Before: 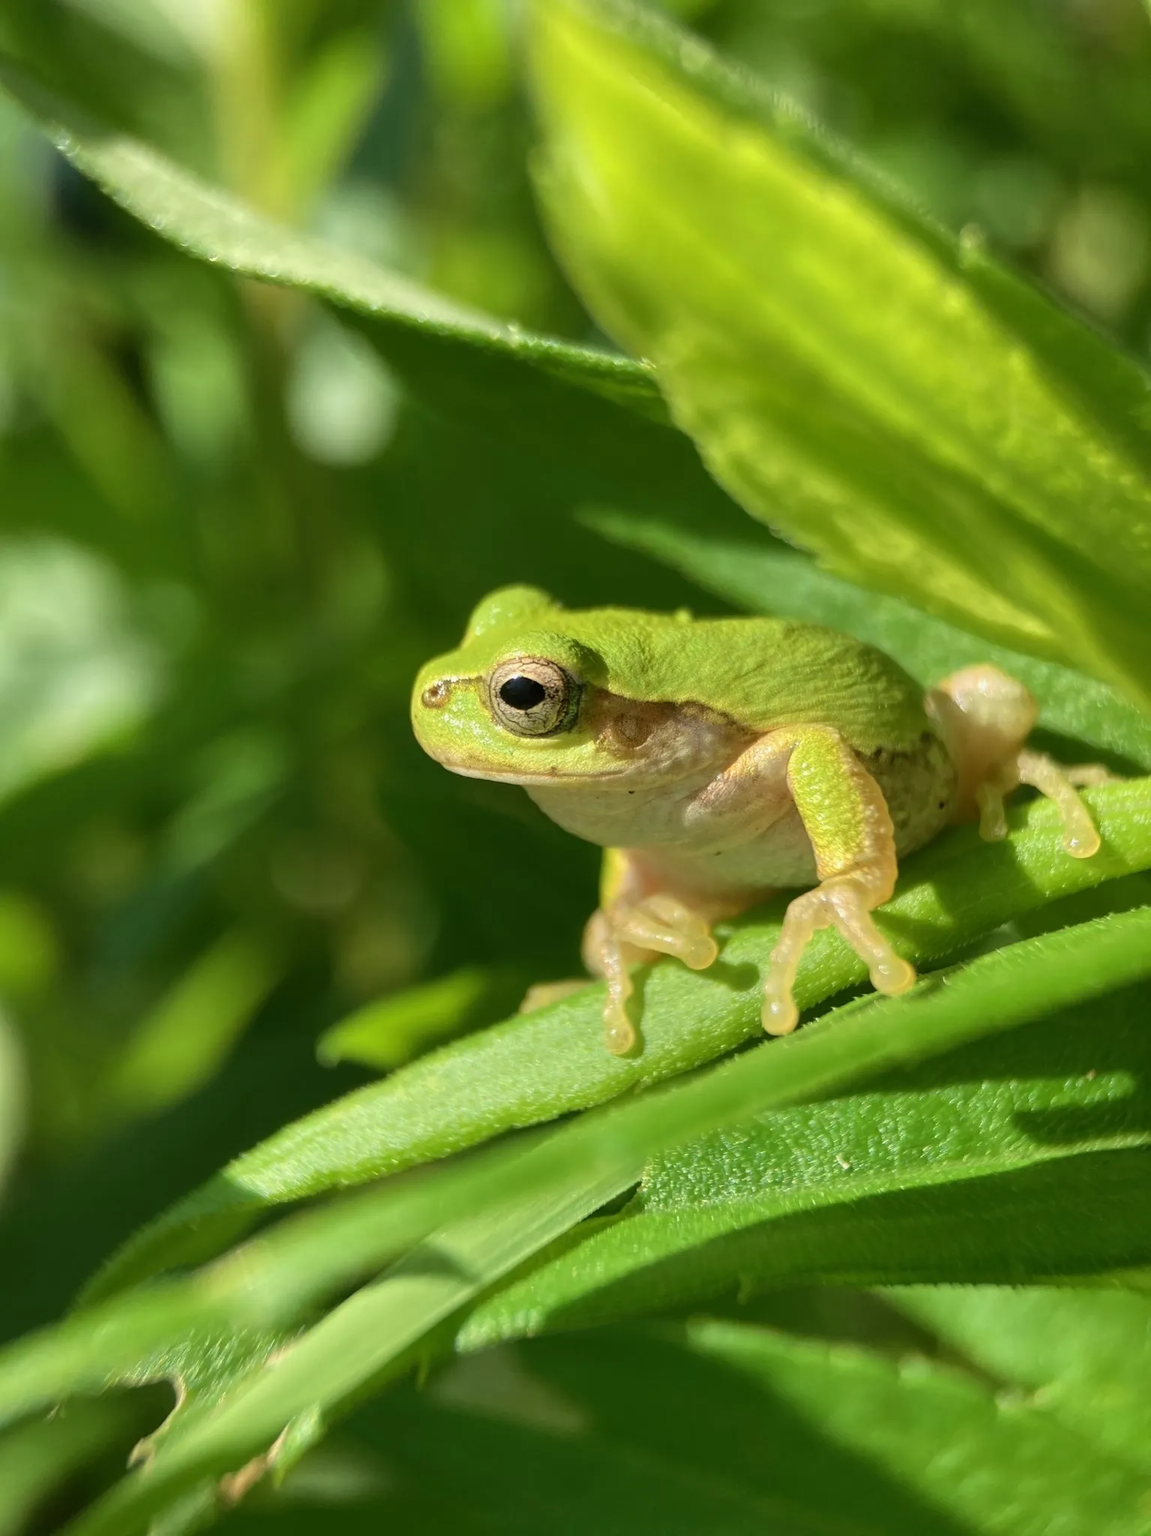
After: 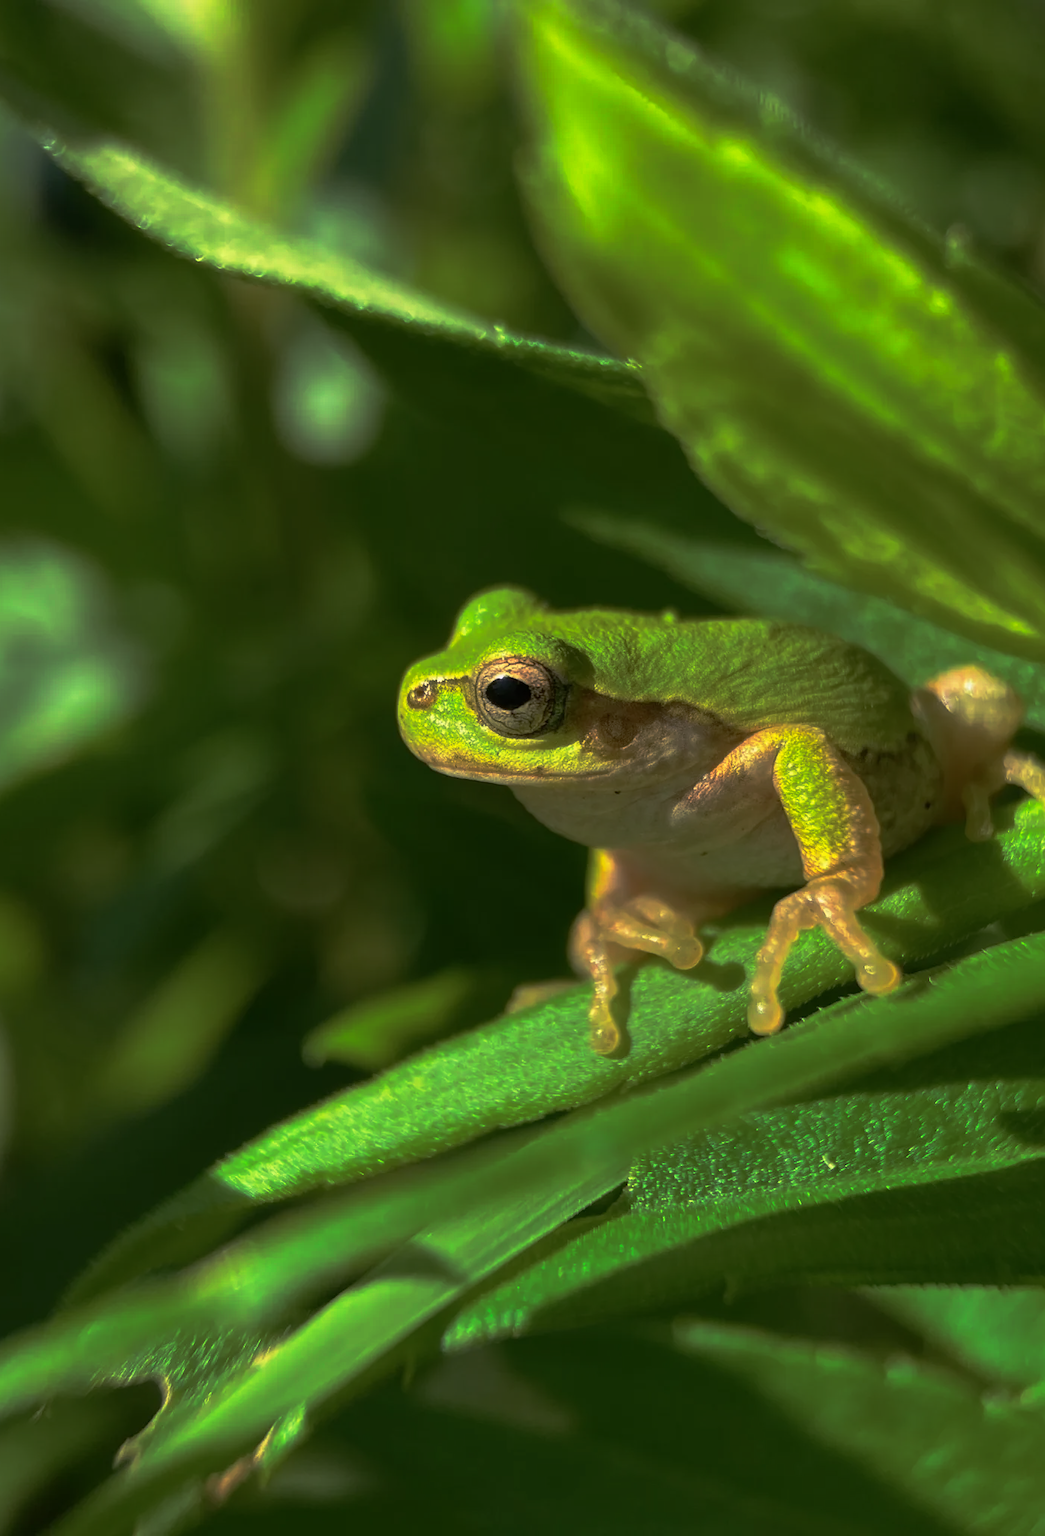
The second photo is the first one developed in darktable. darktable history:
crop and rotate: left 1.254%, right 7.929%
base curve: curves: ch0 [(0, 0) (0.564, 0.291) (0.802, 0.731) (1, 1)], preserve colors none
